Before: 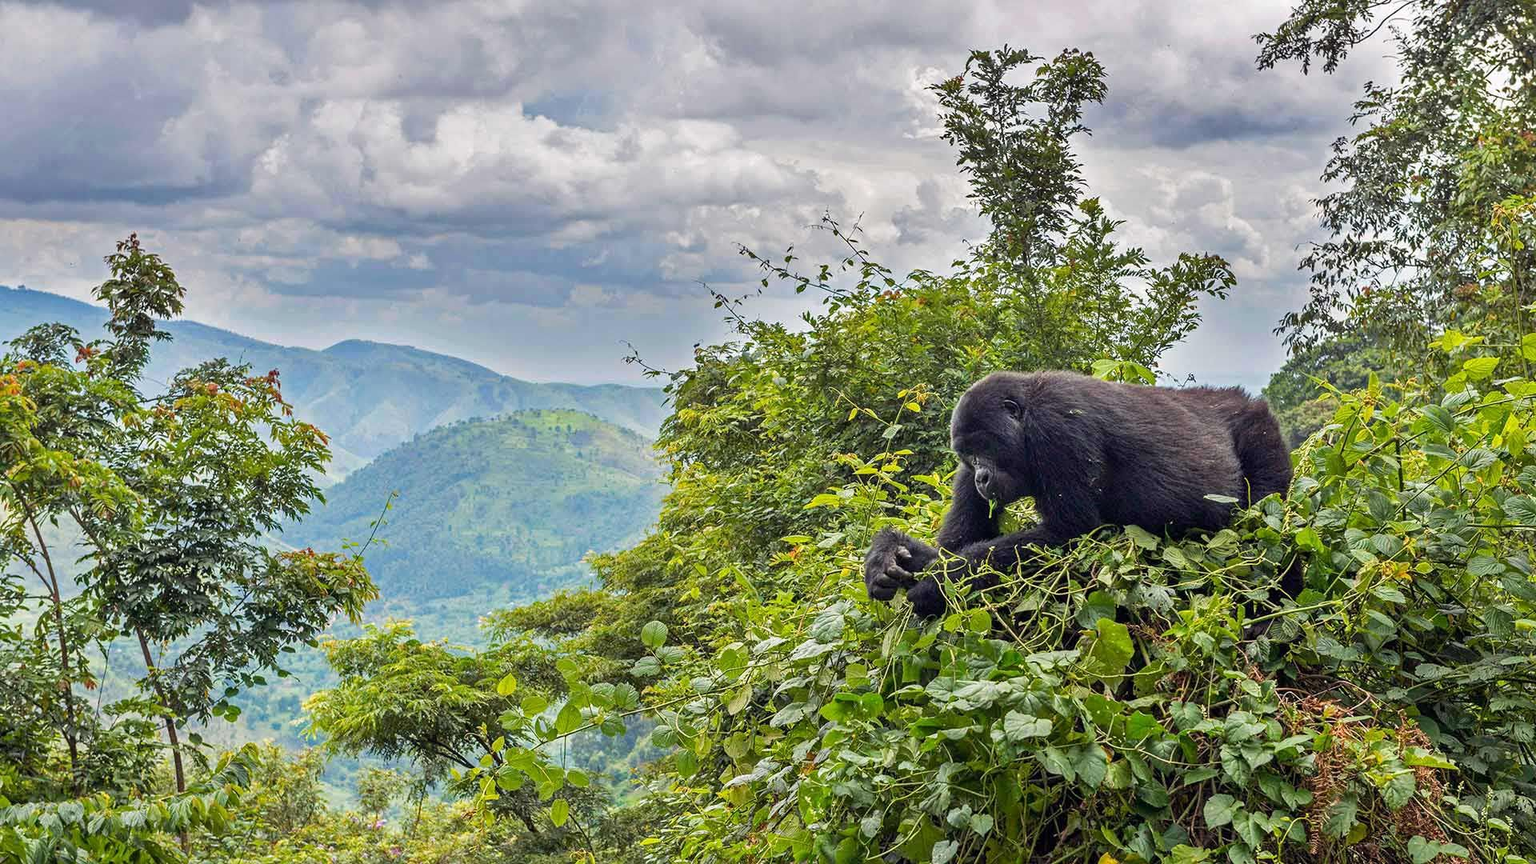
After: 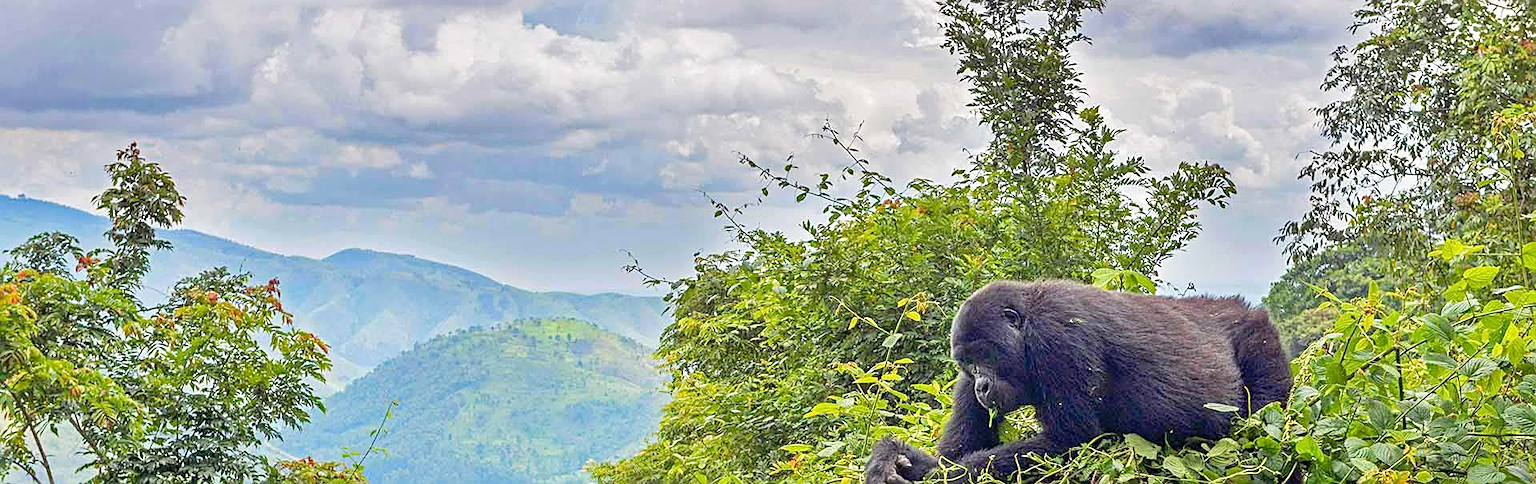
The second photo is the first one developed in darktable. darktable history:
crop and rotate: top 10.605%, bottom 33.274%
levels: levels [0, 0.43, 0.984]
sharpen: on, module defaults
